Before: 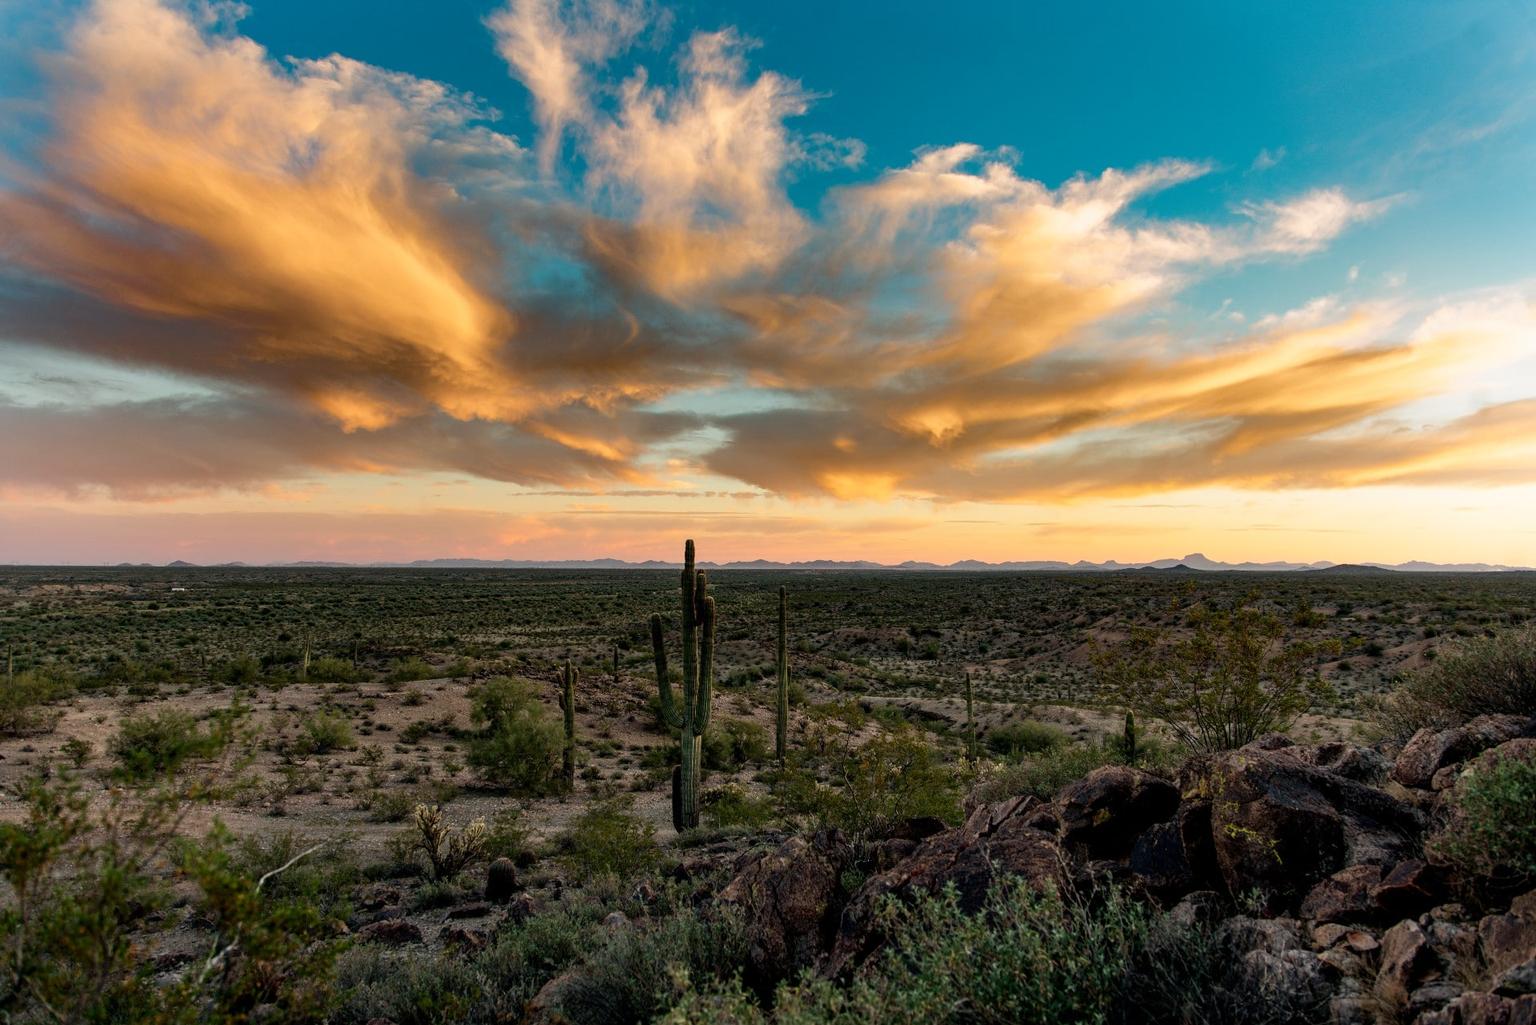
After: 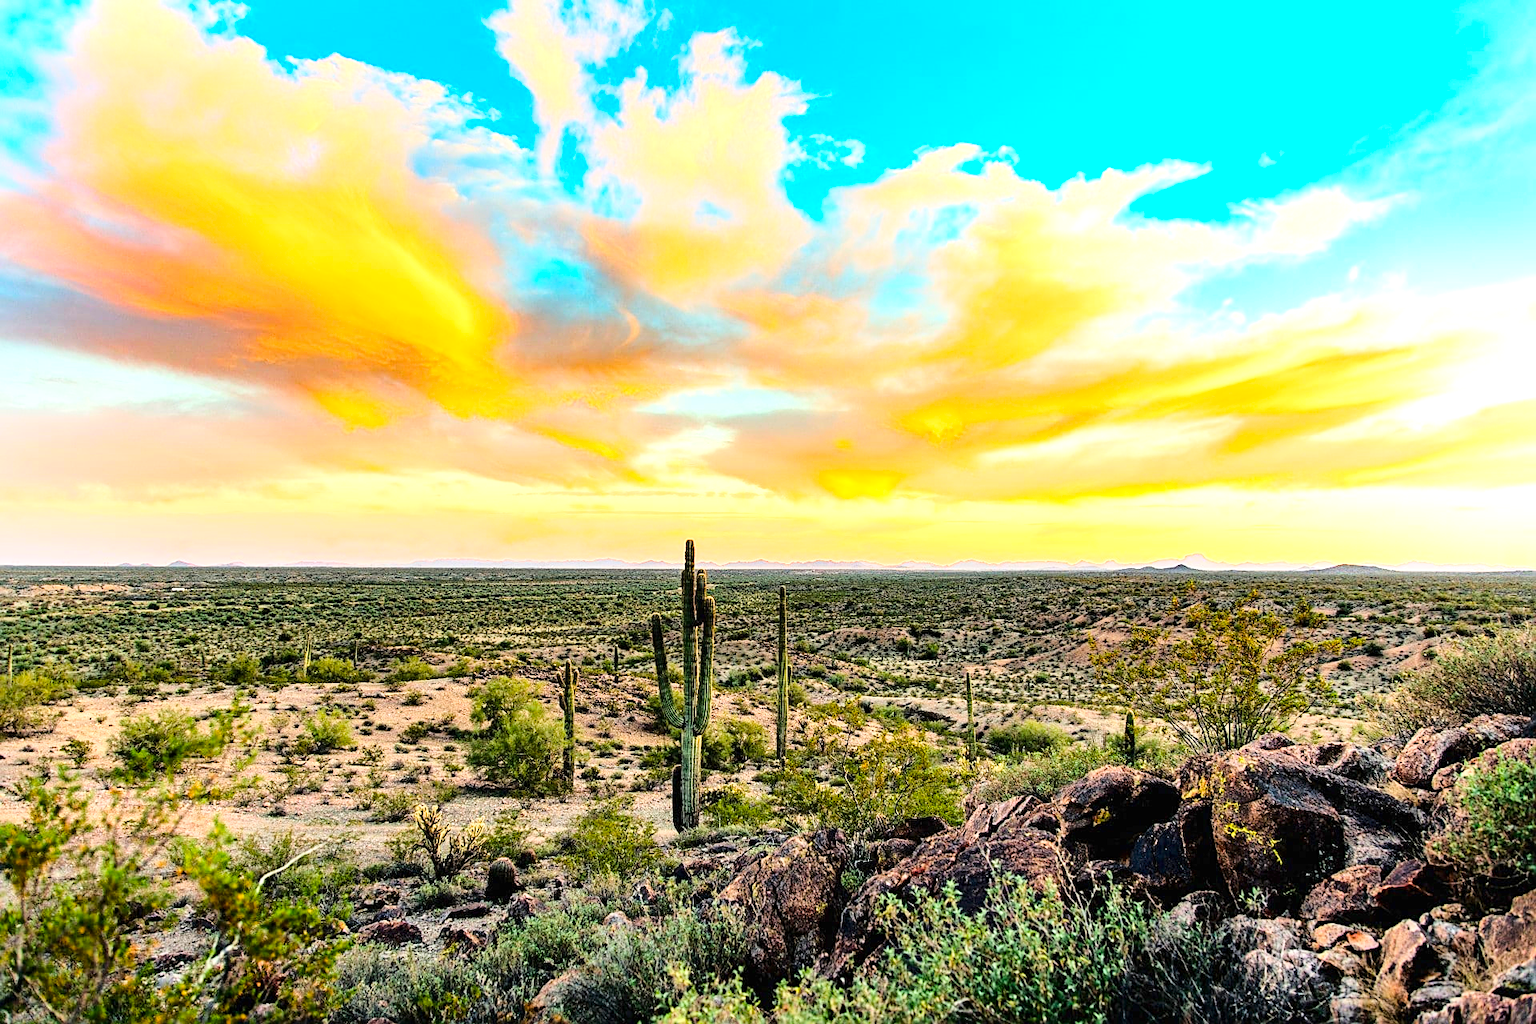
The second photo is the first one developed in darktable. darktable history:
color balance rgb: perceptual saturation grading › global saturation 30.7%, perceptual brilliance grading › mid-tones 11.067%, perceptual brilliance grading › shadows 15.385%
base curve: curves: ch0 [(0, 0) (0.028, 0.03) (0.121, 0.232) (0.46, 0.748) (0.859, 0.968) (1, 1)]
exposure: black level correction 0, exposure 1.411 EV, compensate exposure bias true, compensate highlight preservation false
sharpen: on, module defaults
